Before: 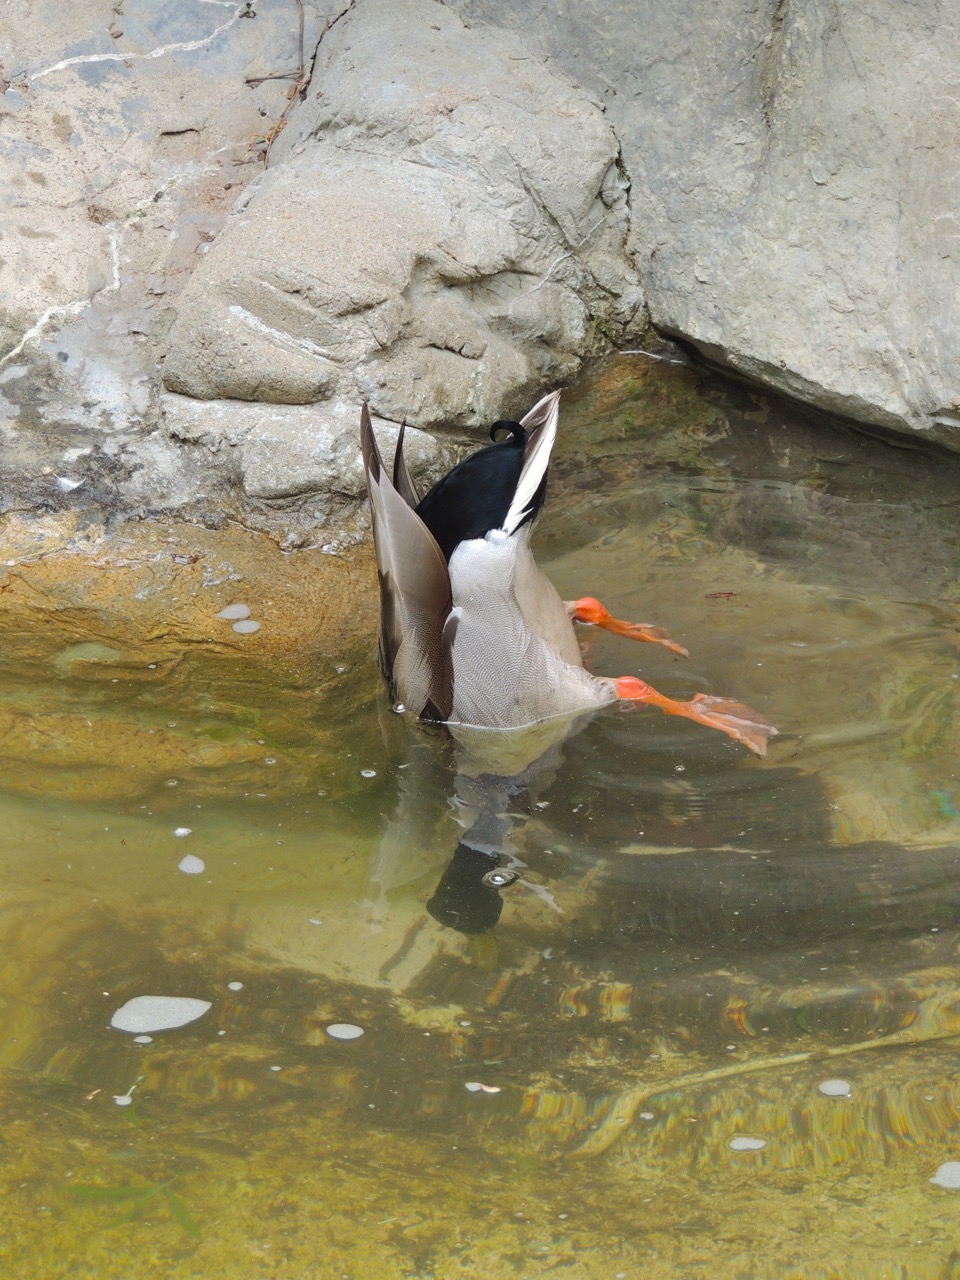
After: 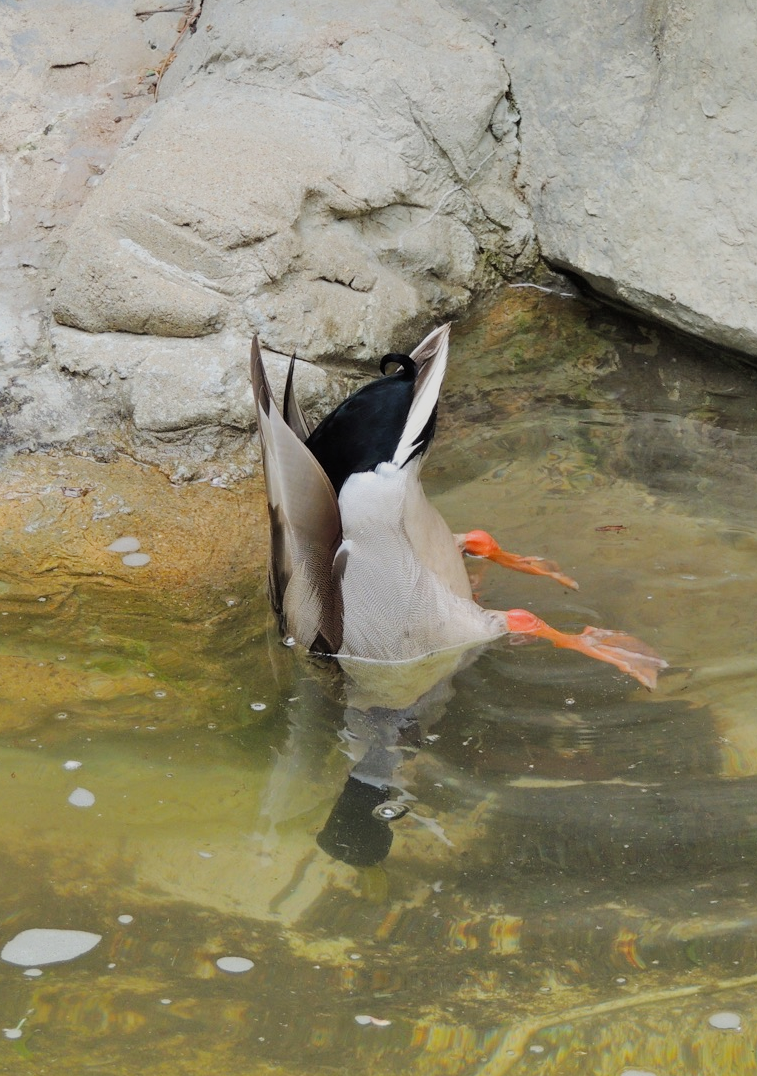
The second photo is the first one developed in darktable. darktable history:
crop: left 11.487%, top 5.275%, right 9.56%, bottom 10.597%
exposure: exposure 0.21 EV, compensate exposure bias true, compensate highlight preservation false
filmic rgb: black relative exposure -7.65 EV, white relative exposure 4.56 EV, hardness 3.61
